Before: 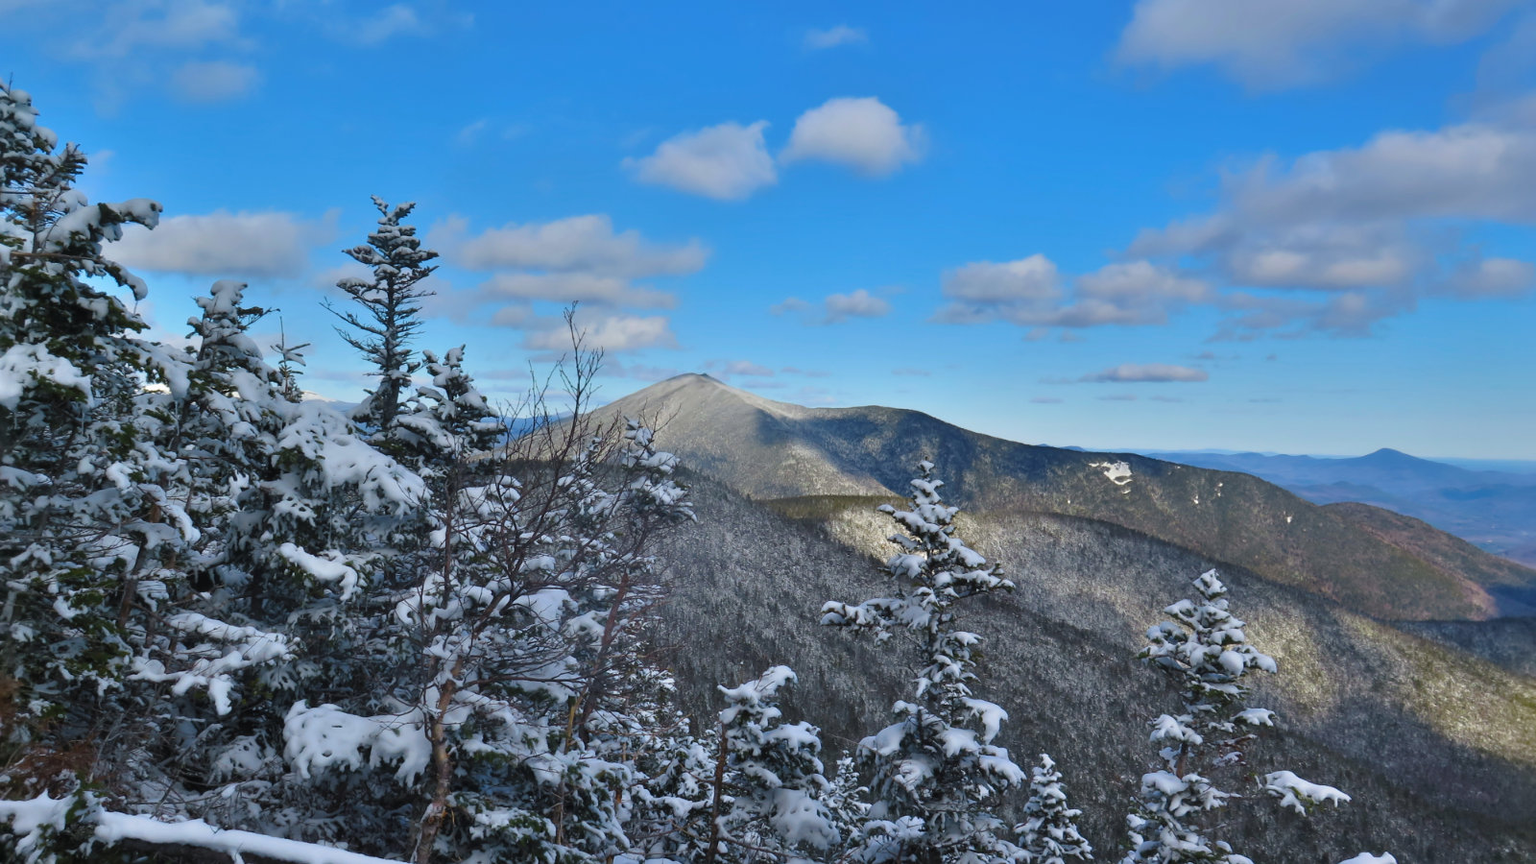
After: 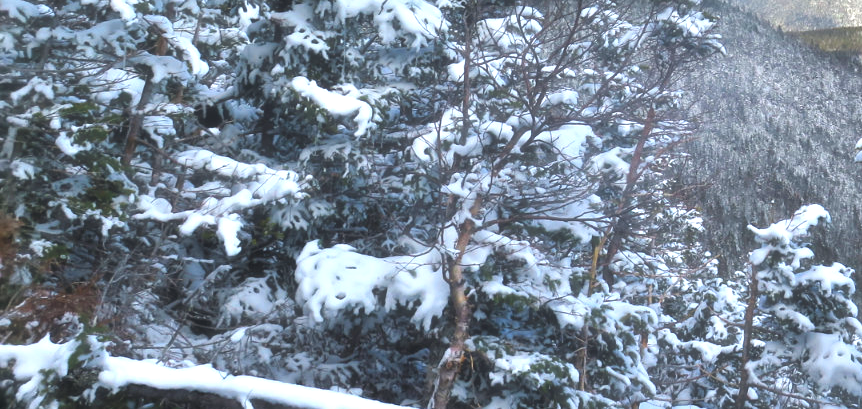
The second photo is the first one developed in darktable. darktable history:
exposure: black level correction 0, exposure 1.199 EV, compensate highlight preservation false
crop and rotate: top 54.414%, right 46.103%, bottom 0.1%
haze removal: strength -0.112, compatibility mode true, adaptive false
